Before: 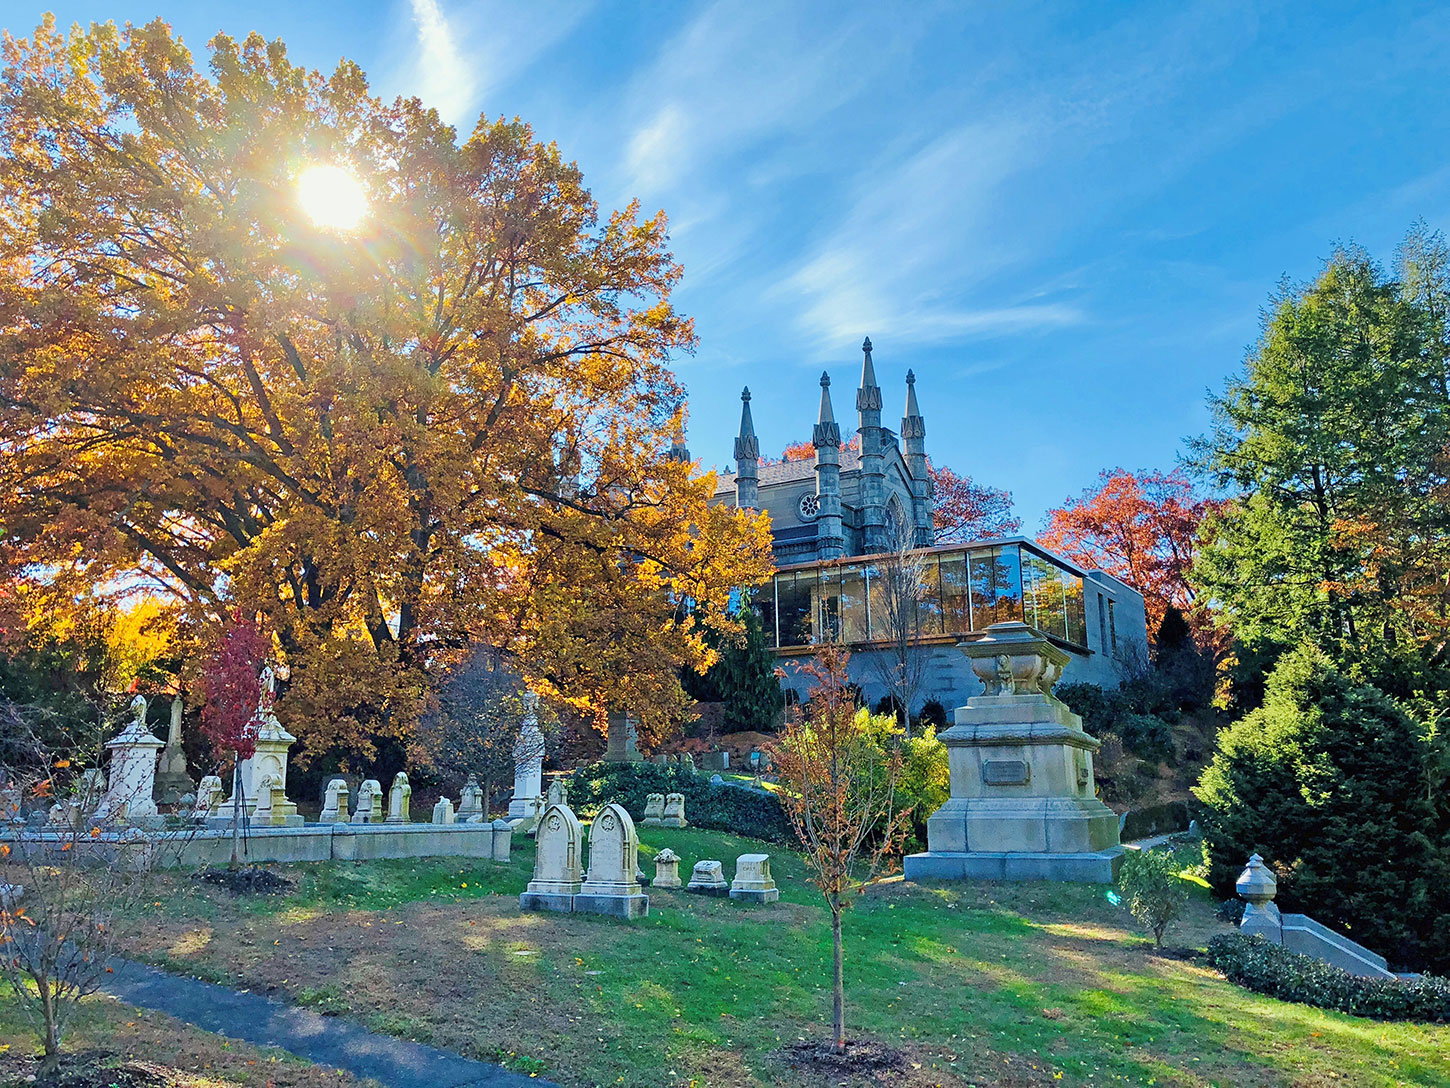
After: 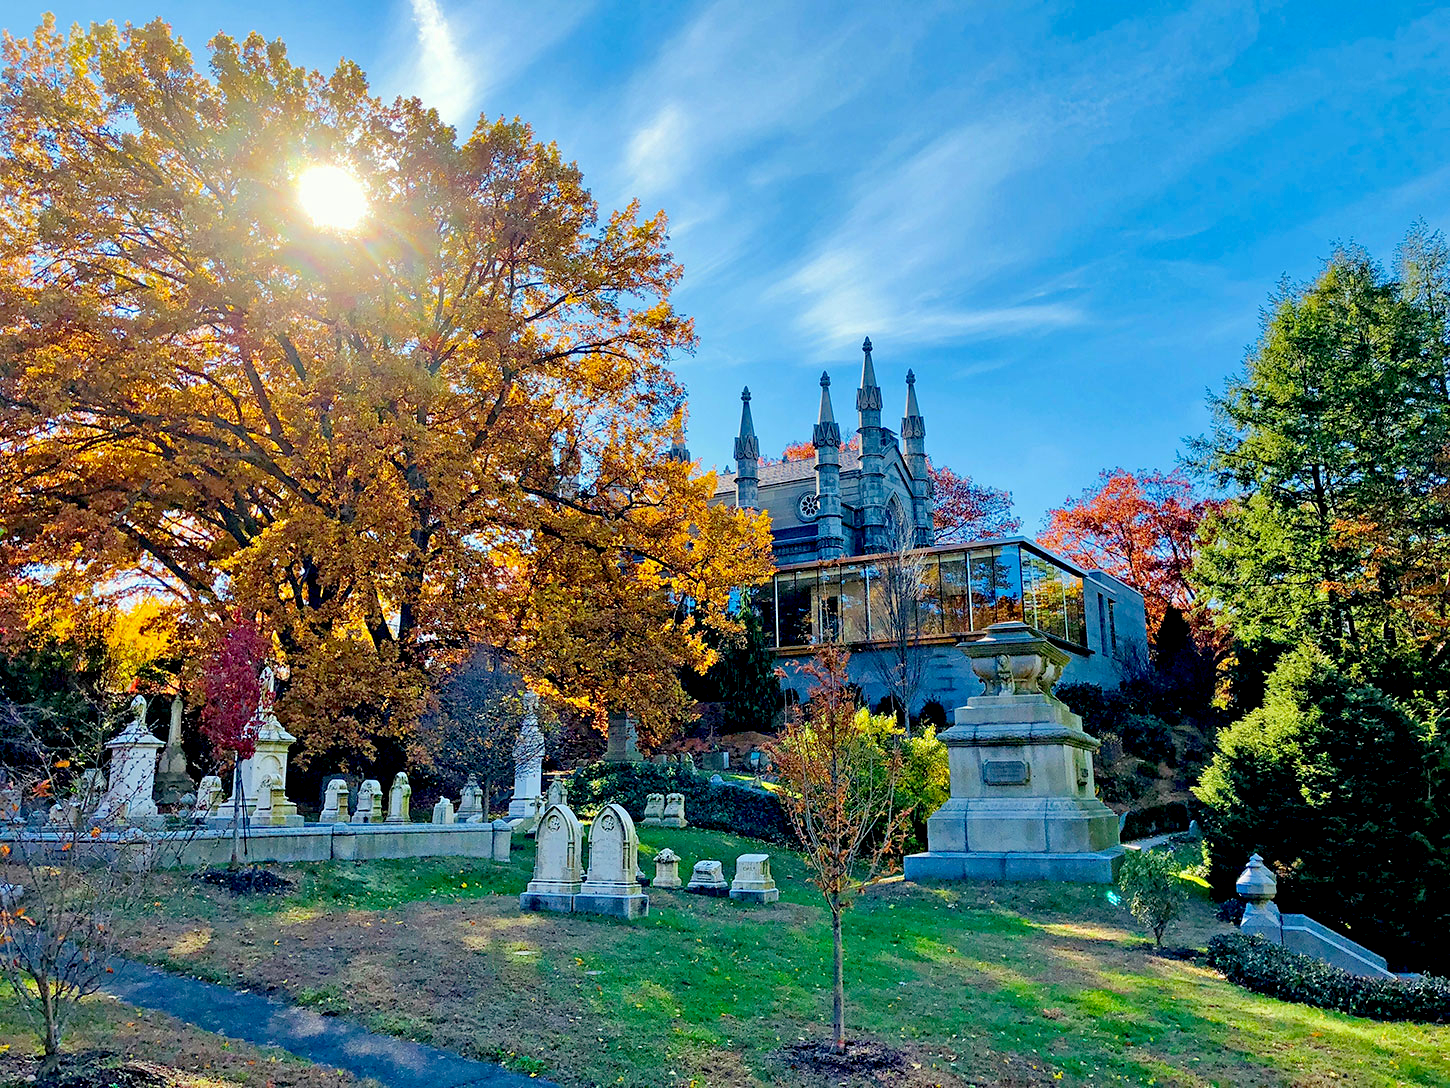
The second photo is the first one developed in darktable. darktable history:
shadows and highlights: shadows -20.53, white point adjustment -2.01, highlights -34.98
exposure: black level correction 0.027, exposure 0.182 EV, compensate exposure bias true, compensate highlight preservation false
